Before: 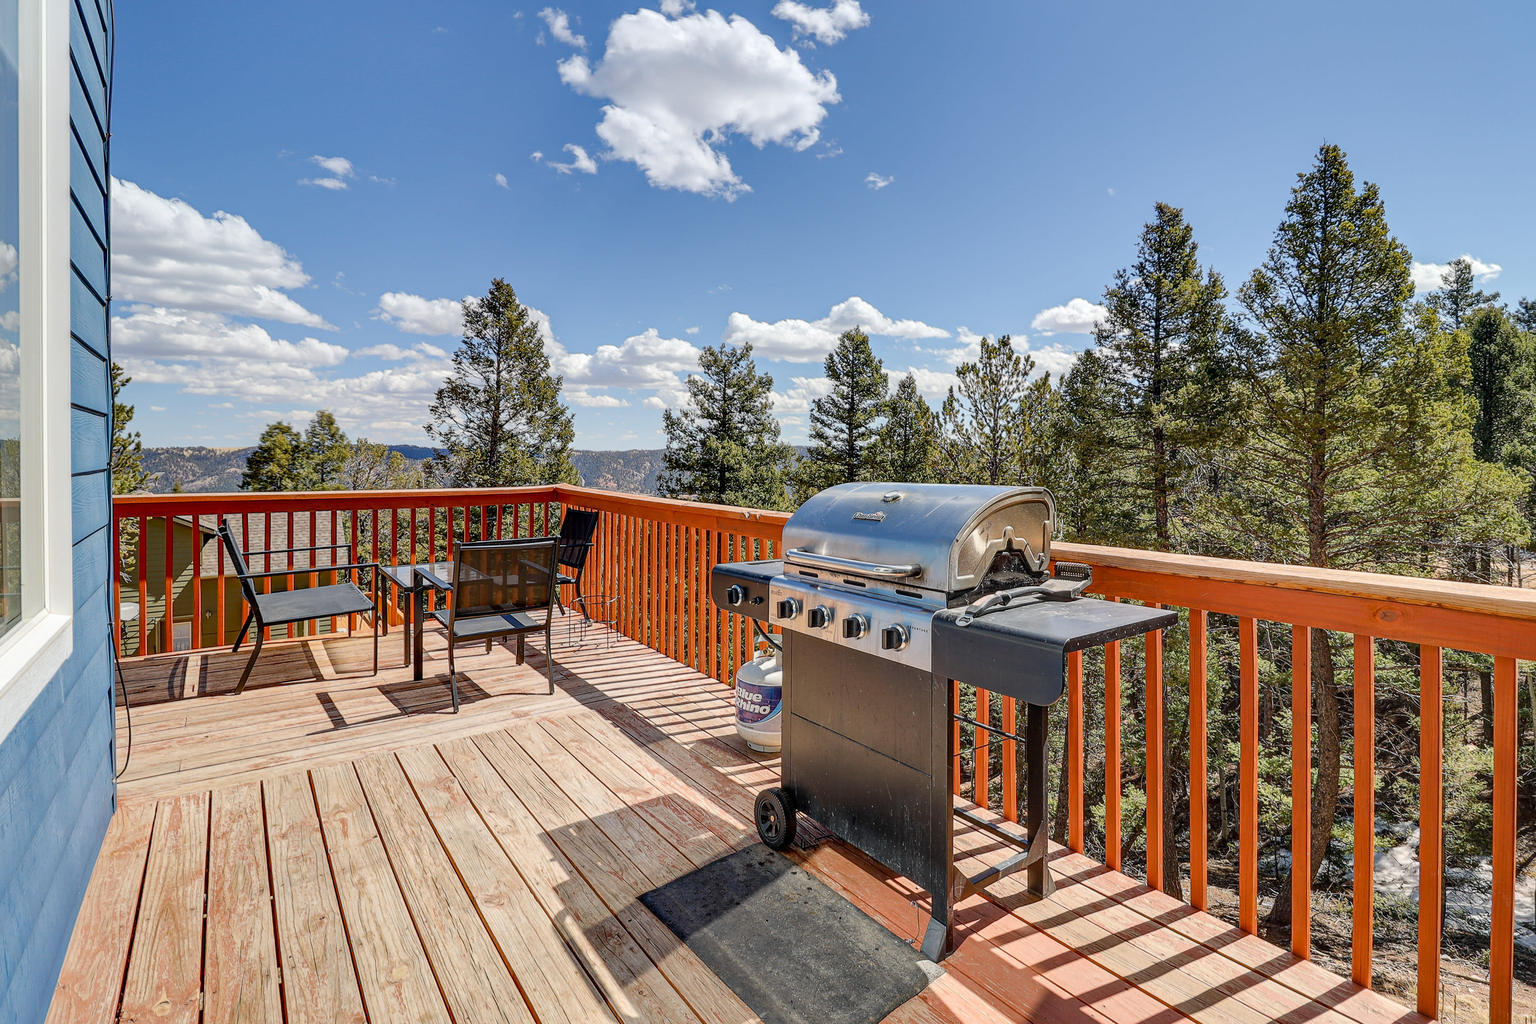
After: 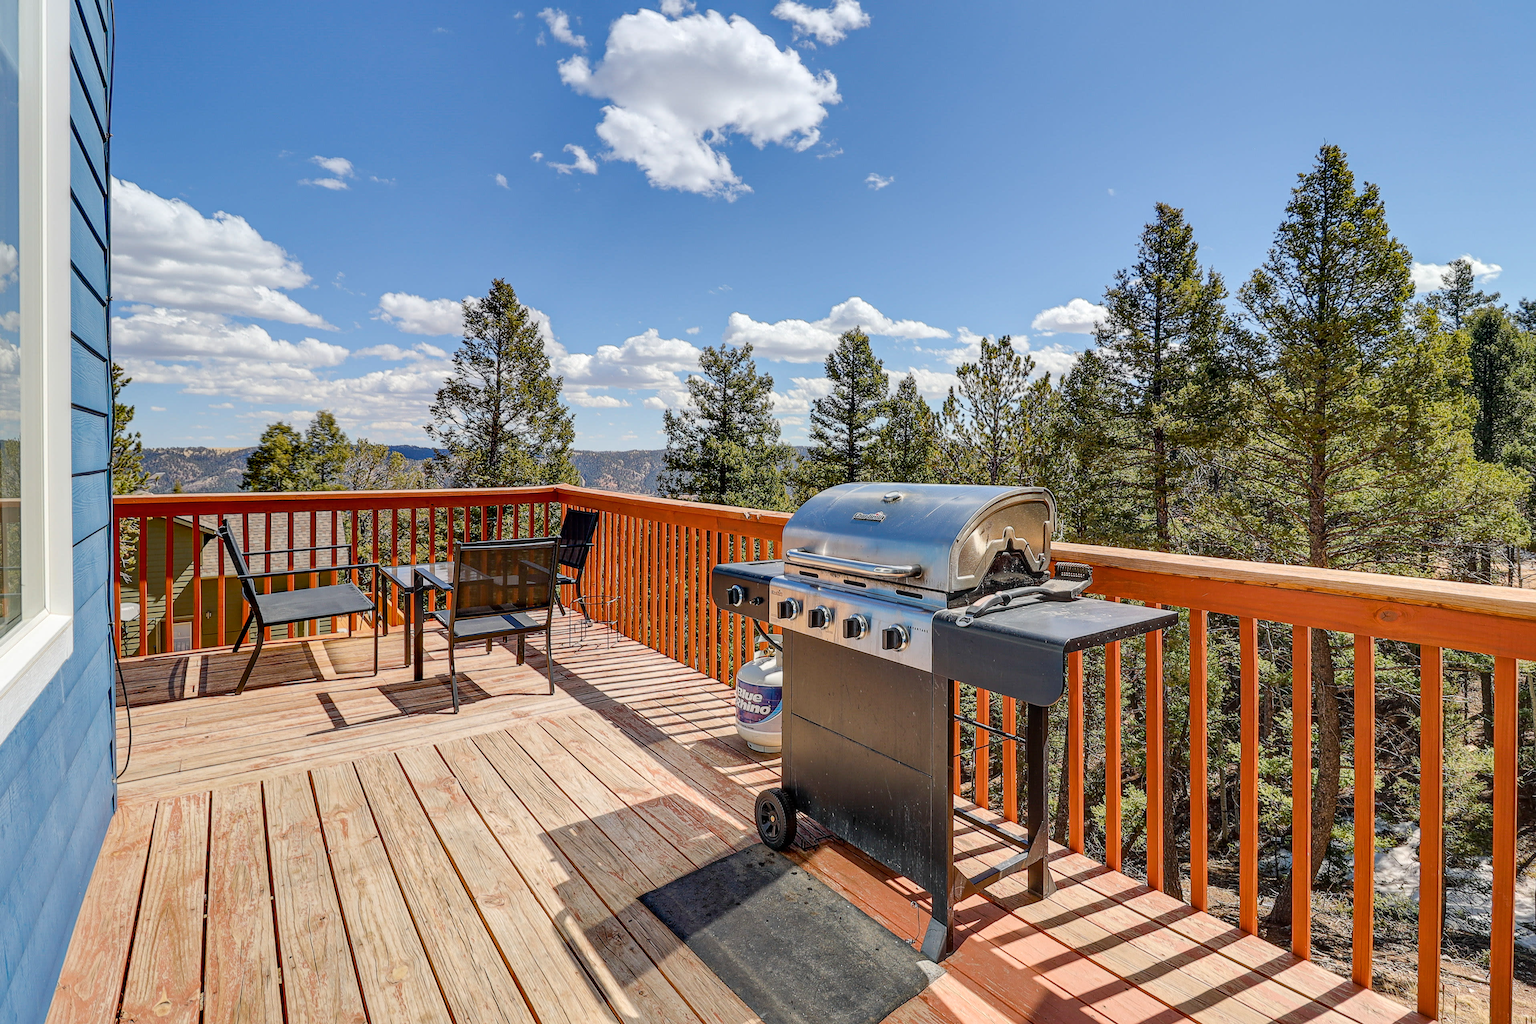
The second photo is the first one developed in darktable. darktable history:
color balance rgb: perceptual saturation grading › global saturation 0.861%, global vibrance 22.027%
